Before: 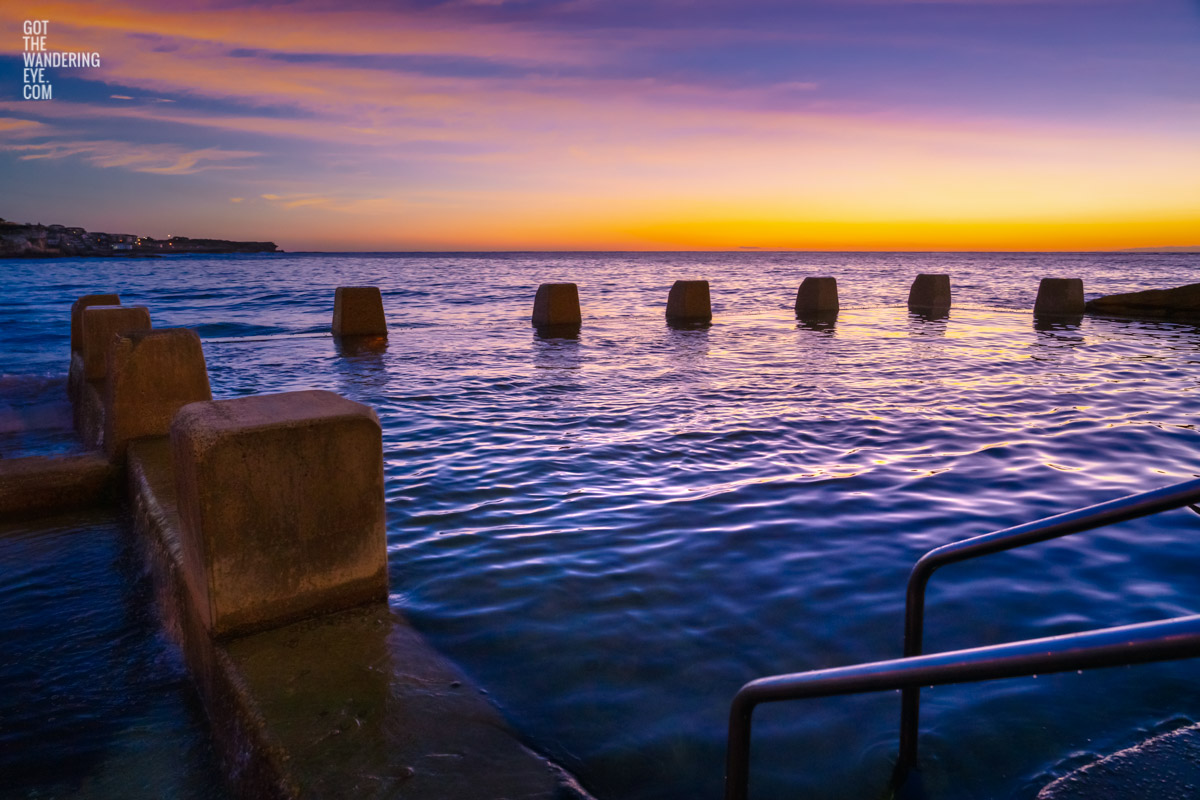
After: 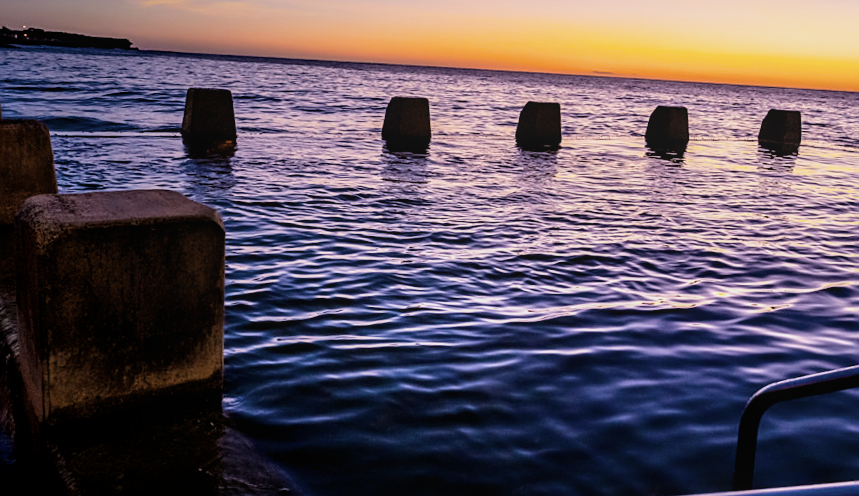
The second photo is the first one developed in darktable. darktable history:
local contrast: detail 110%
sharpen: on, module defaults
exposure: black level correction 0.009, exposure 0.119 EV, compensate highlight preservation false
crop and rotate: angle -3.37°, left 9.79%, top 20.73%, right 12.42%, bottom 11.82%
color correction: saturation 0.8
filmic rgb: black relative exposure -5 EV, white relative exposure 3.2 EV, hardness 3.42, contrast 1.2, highlights saturation mix -30%
